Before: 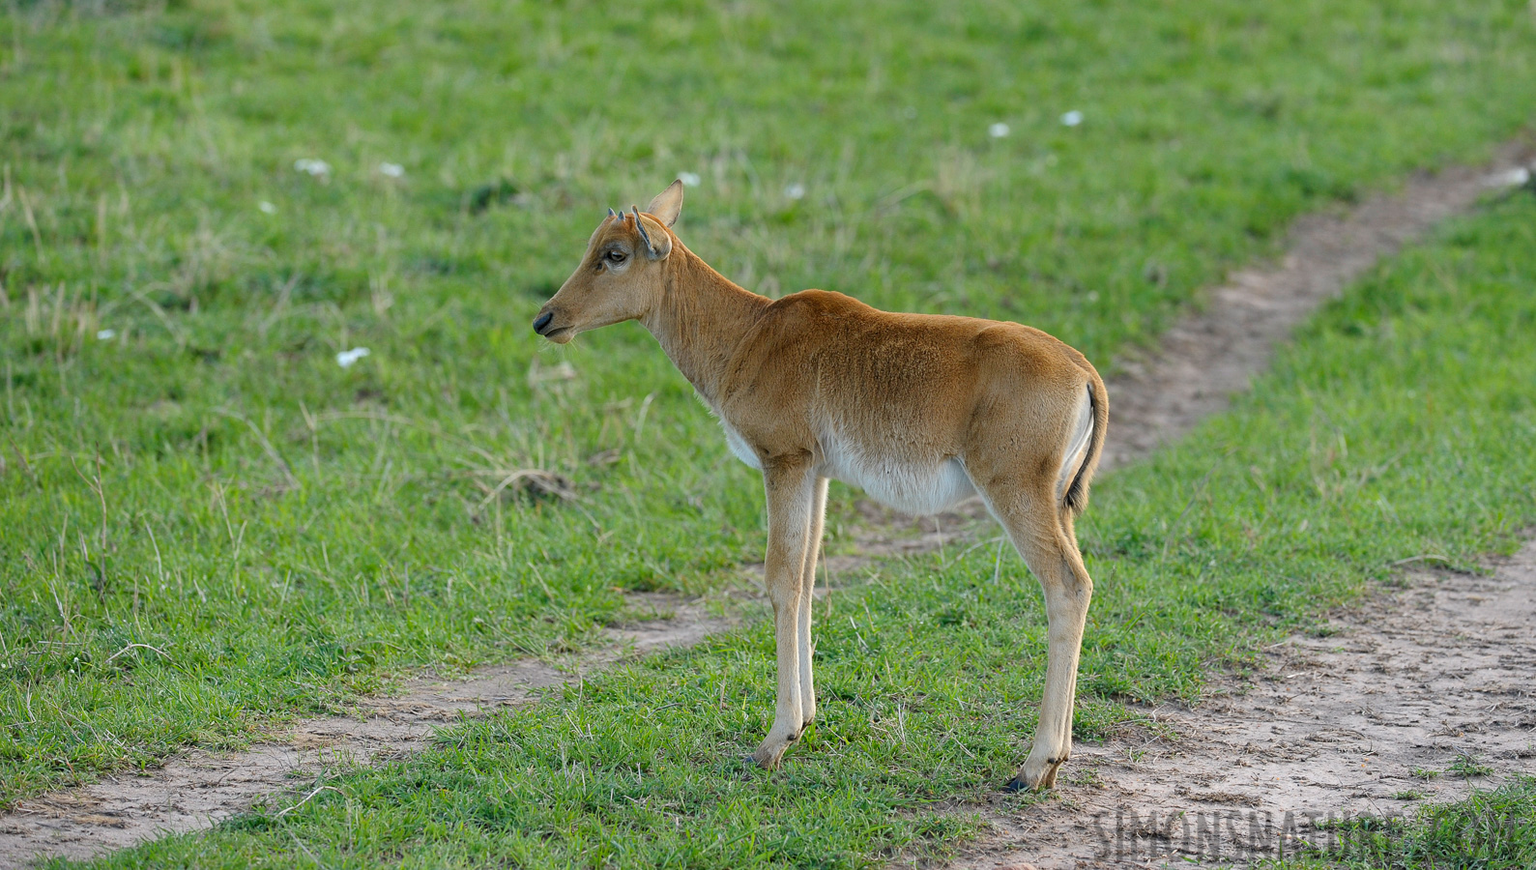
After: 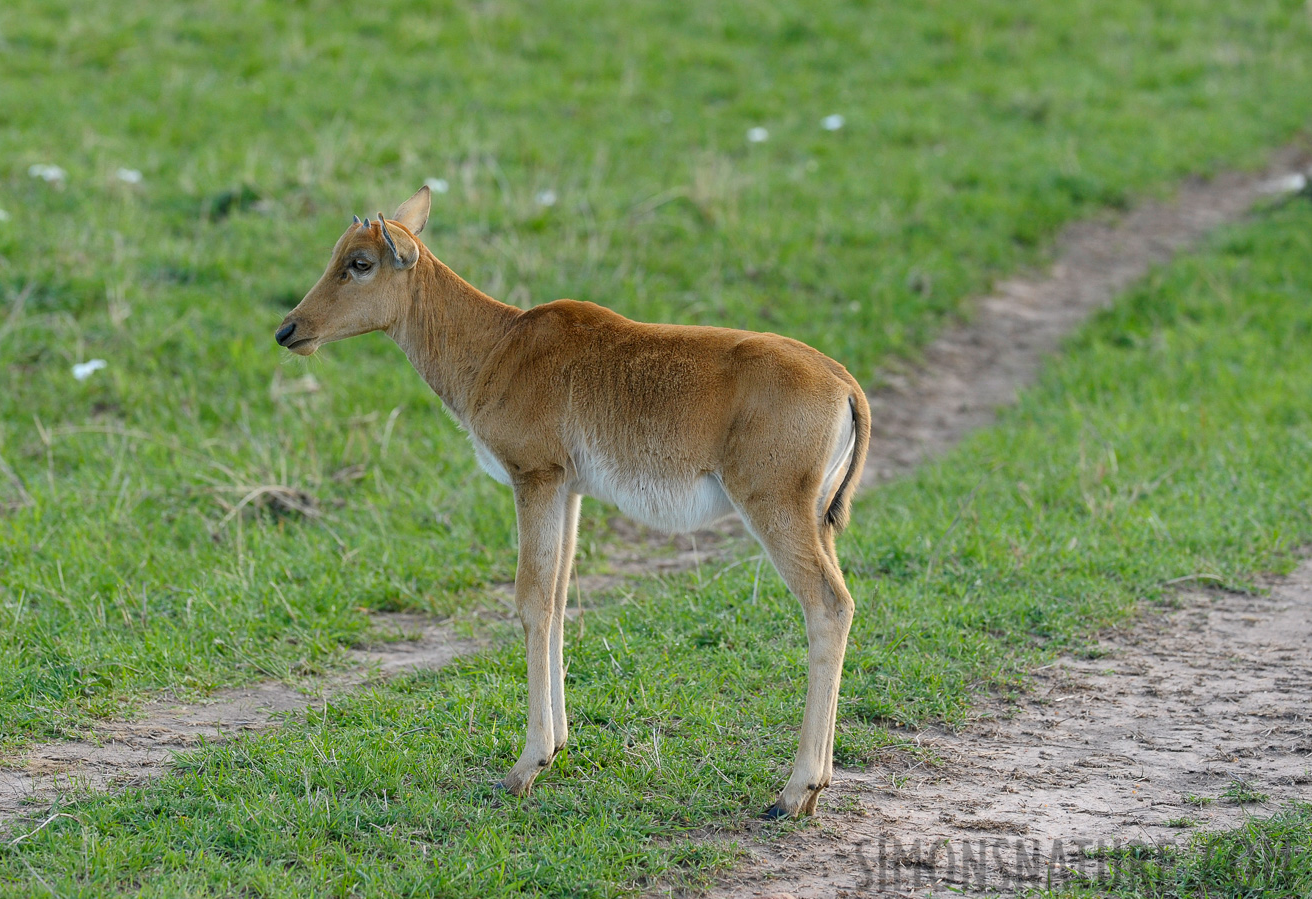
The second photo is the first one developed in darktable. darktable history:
local contrast: mode bilateral grid, contrast 15, coarseness 36, detail 105%, midtone range 0.2
crop: left 17.376%, bottom 0.037%
